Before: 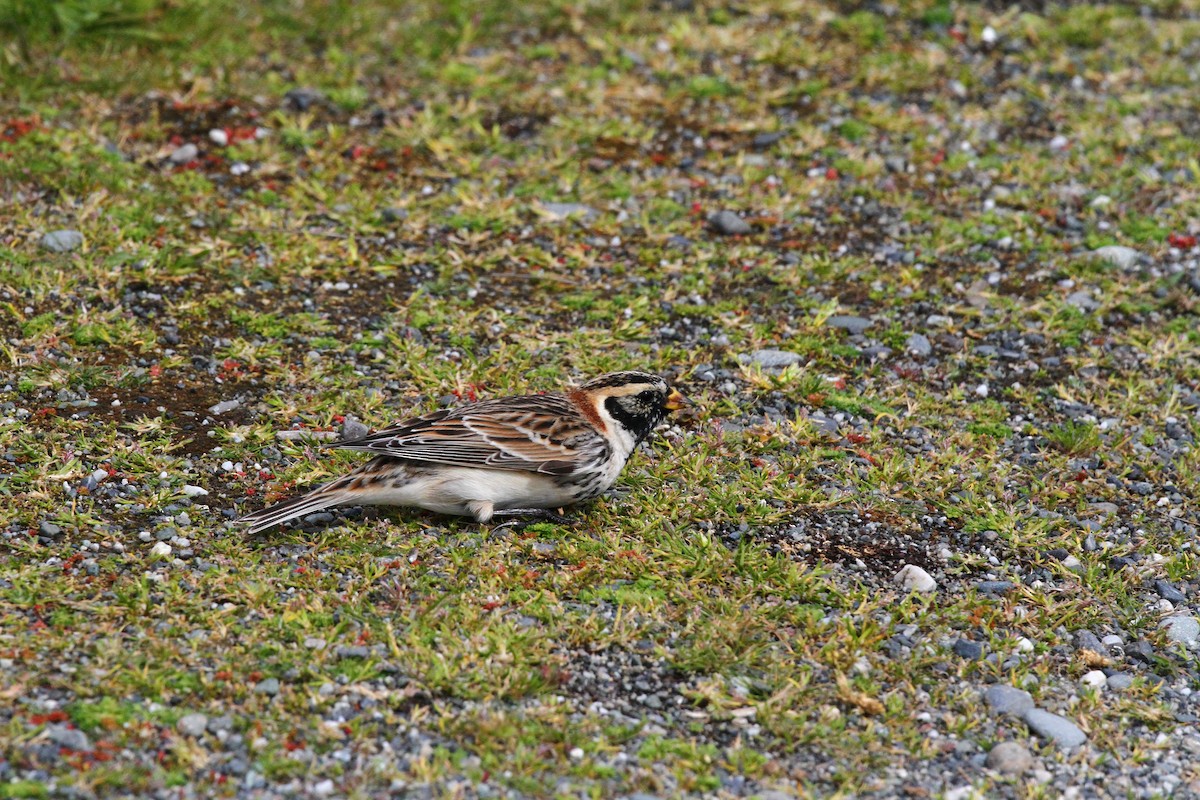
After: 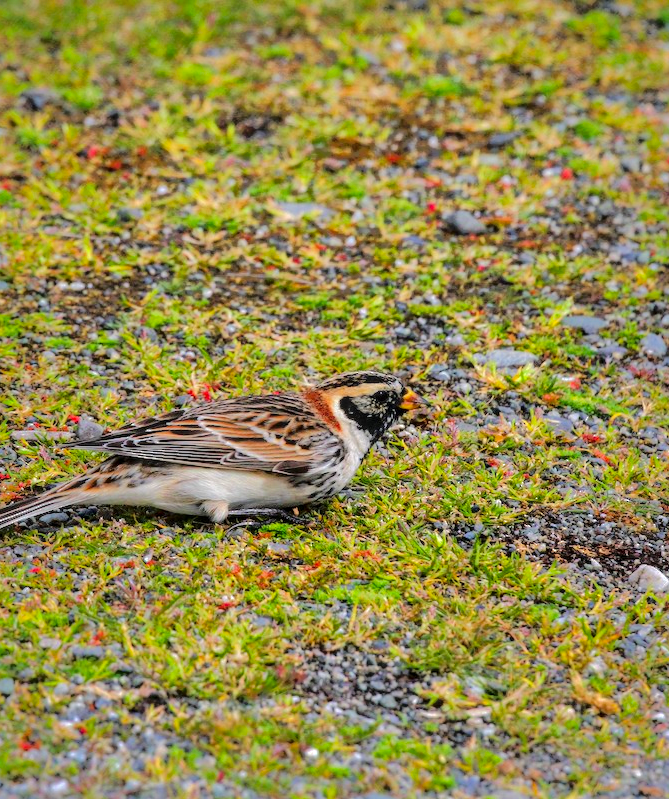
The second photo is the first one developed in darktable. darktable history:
local contrast: on, module defaults
tone equalizer: -7 EV 0.141 EV, -6 EV 0.59 EV, -5 EV 1.14 EV, -4 EV 1.33 EV, -3 EV 1.17 EV, -2 EV 0.6 EV, -1 EV 0.147 EV, edges refinement/feathering 500, mask exposure compensation -1.57 EV, preserve details no
crop: left 22.084%, right 22.115%, bottom 0.015%
contrast brightness saturation: saturation 0.181
shadows and highlights: shadows -18.02, highlights -73.46
